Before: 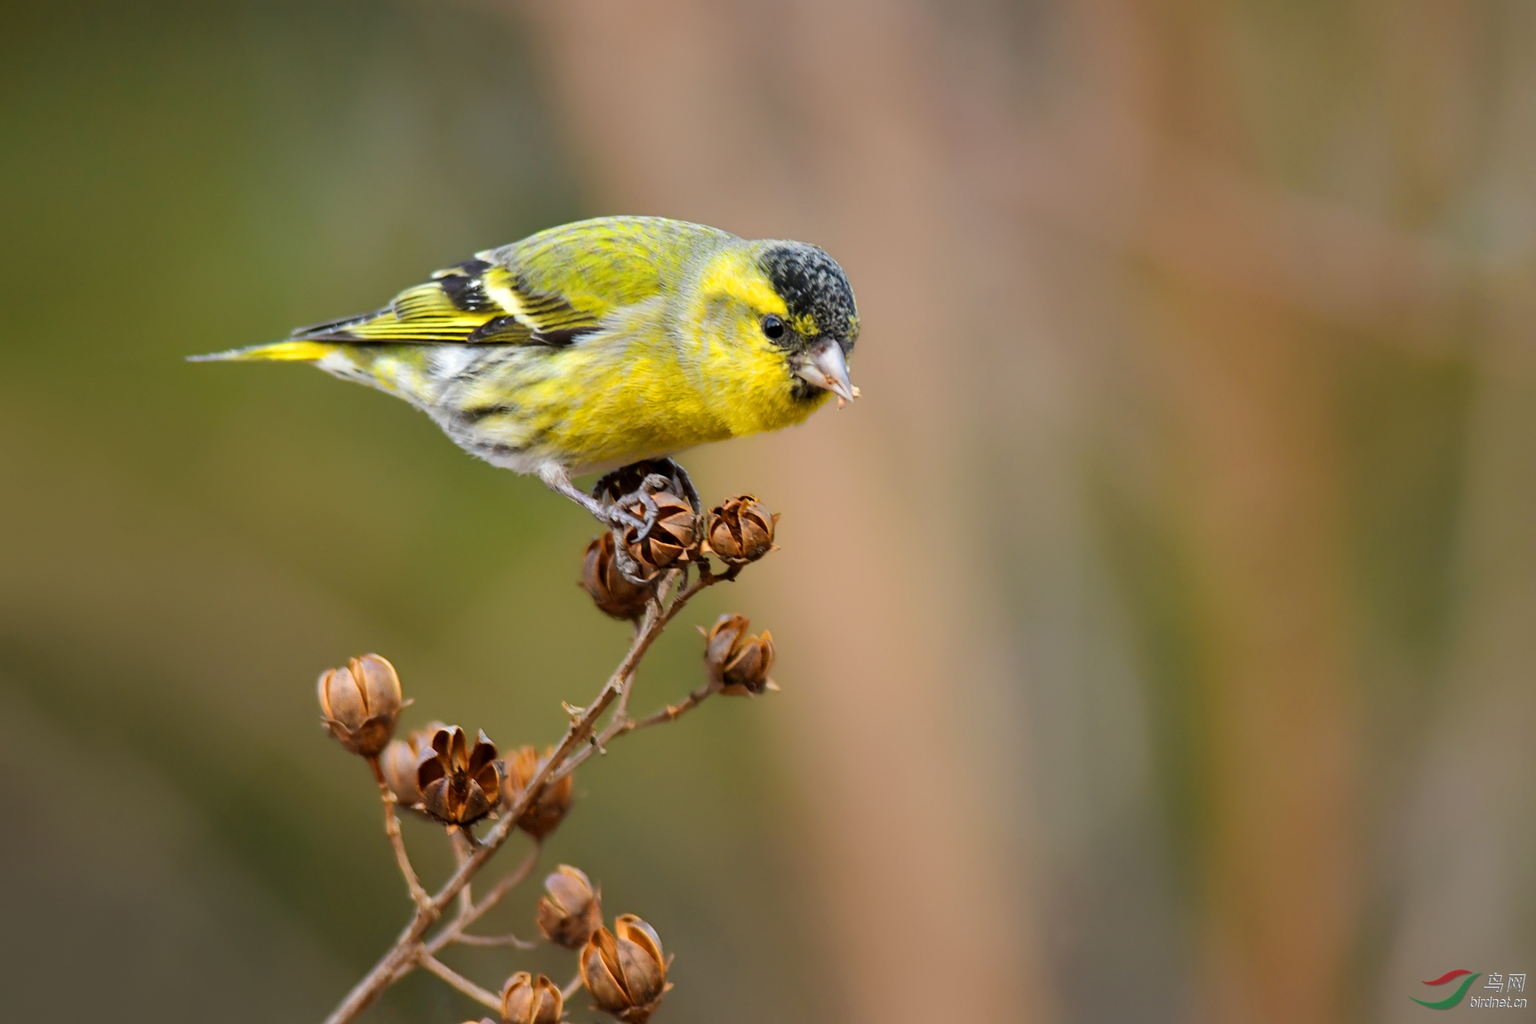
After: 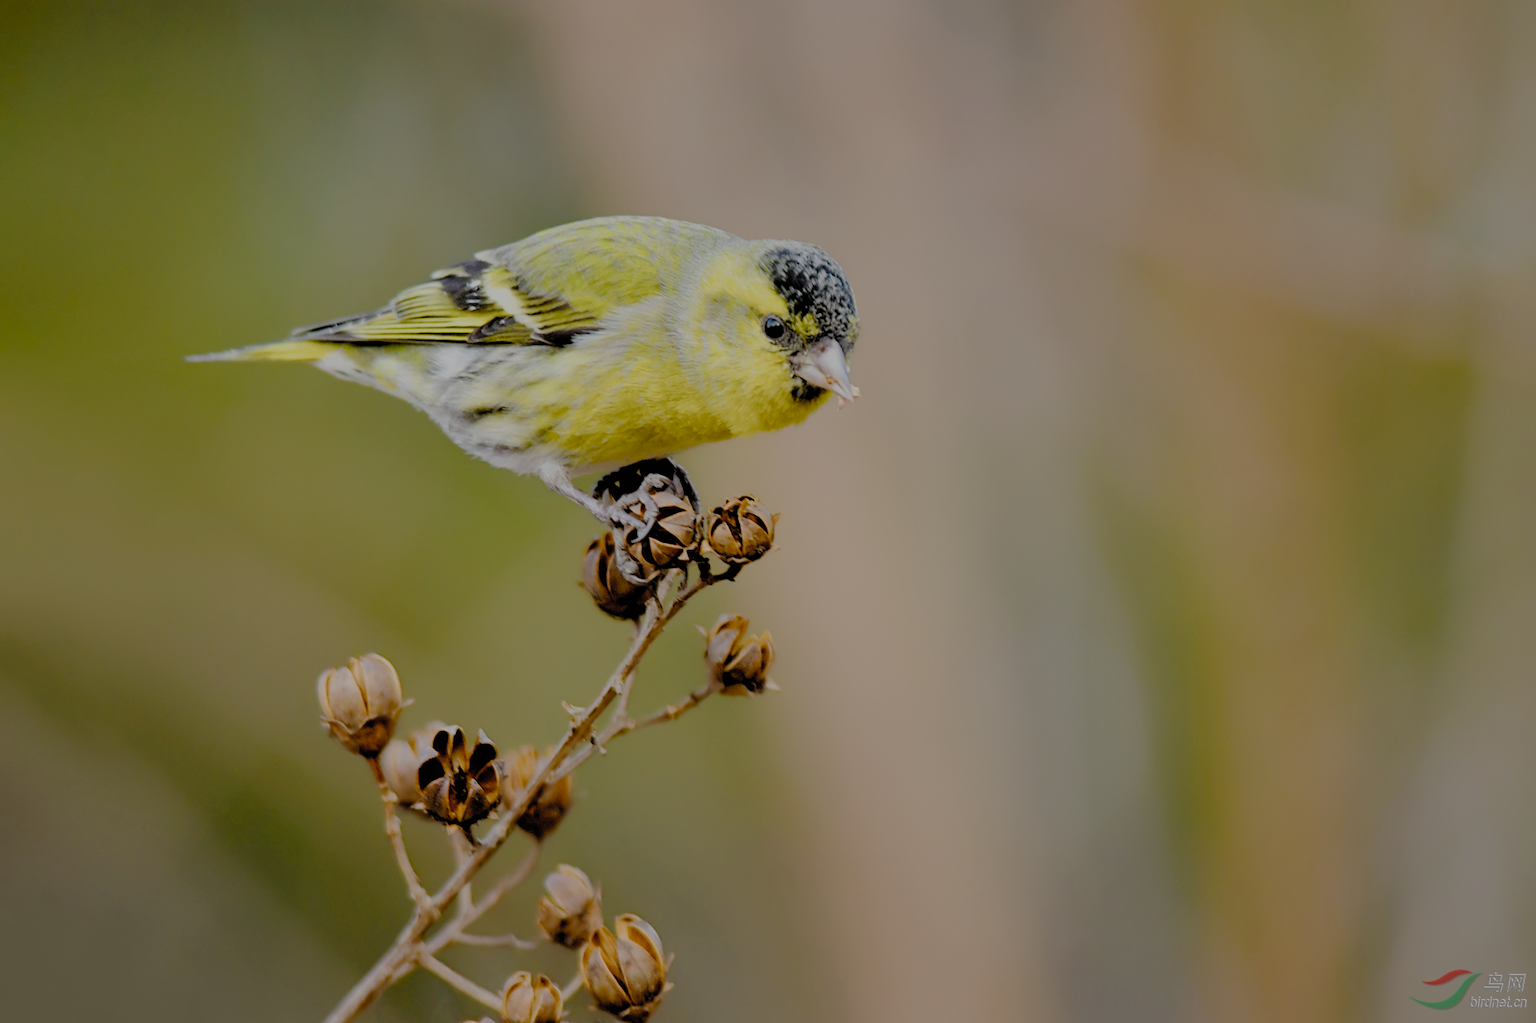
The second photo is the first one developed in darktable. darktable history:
filmic rgb: black relative exposure -4.41 EV, white relative exposure 6.64 EV, hardness 1.87, contrast 0.506, preserve chrominance no, color science v5 (2021)
